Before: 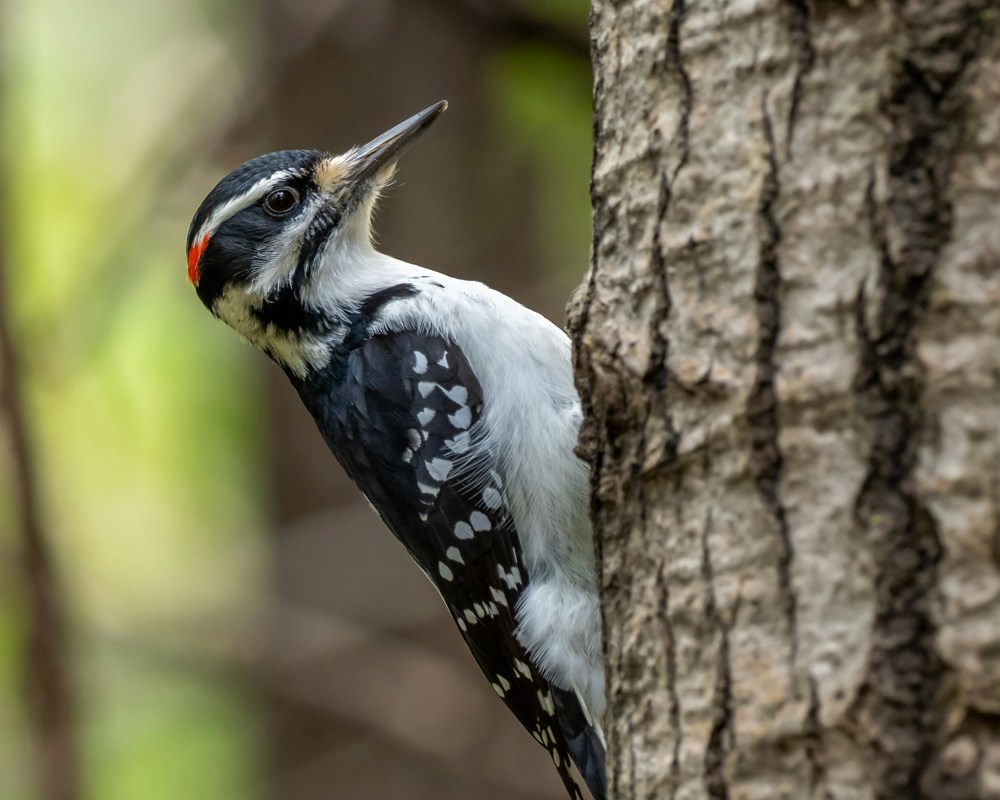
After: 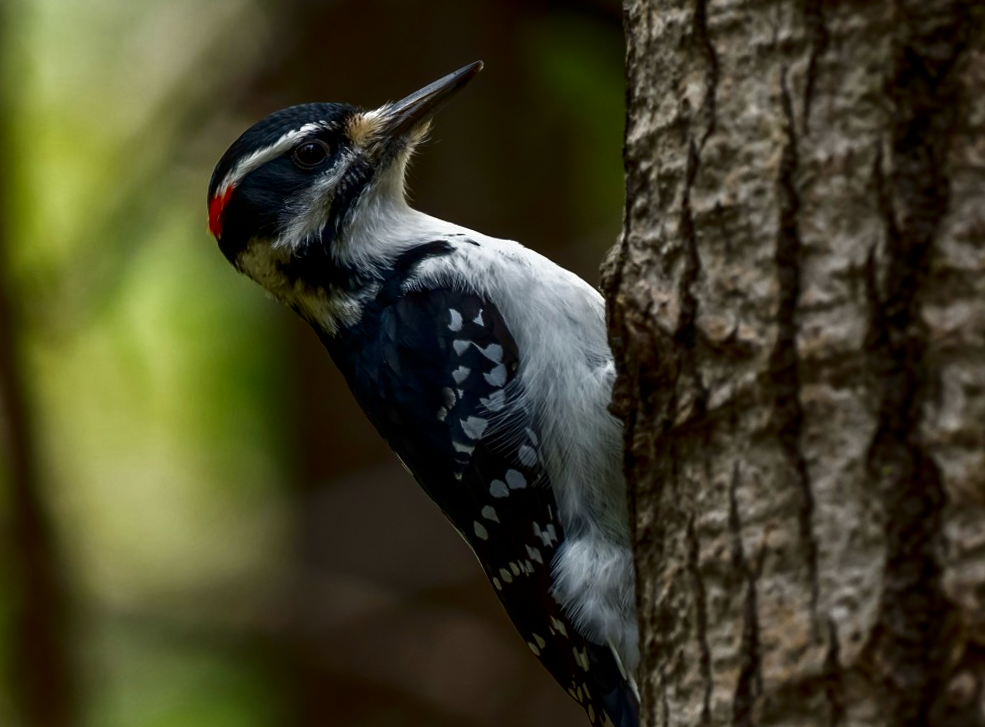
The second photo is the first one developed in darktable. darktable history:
rotate and perspective: rotation -0.013°, lens shift (vertical) -0.027, lens shift (horizontal) 0.178, crop left 0.016, crop right 0.989, crop top 0.082, crop bottom 0.918
contrast brightness saturation: brightness -0.52
